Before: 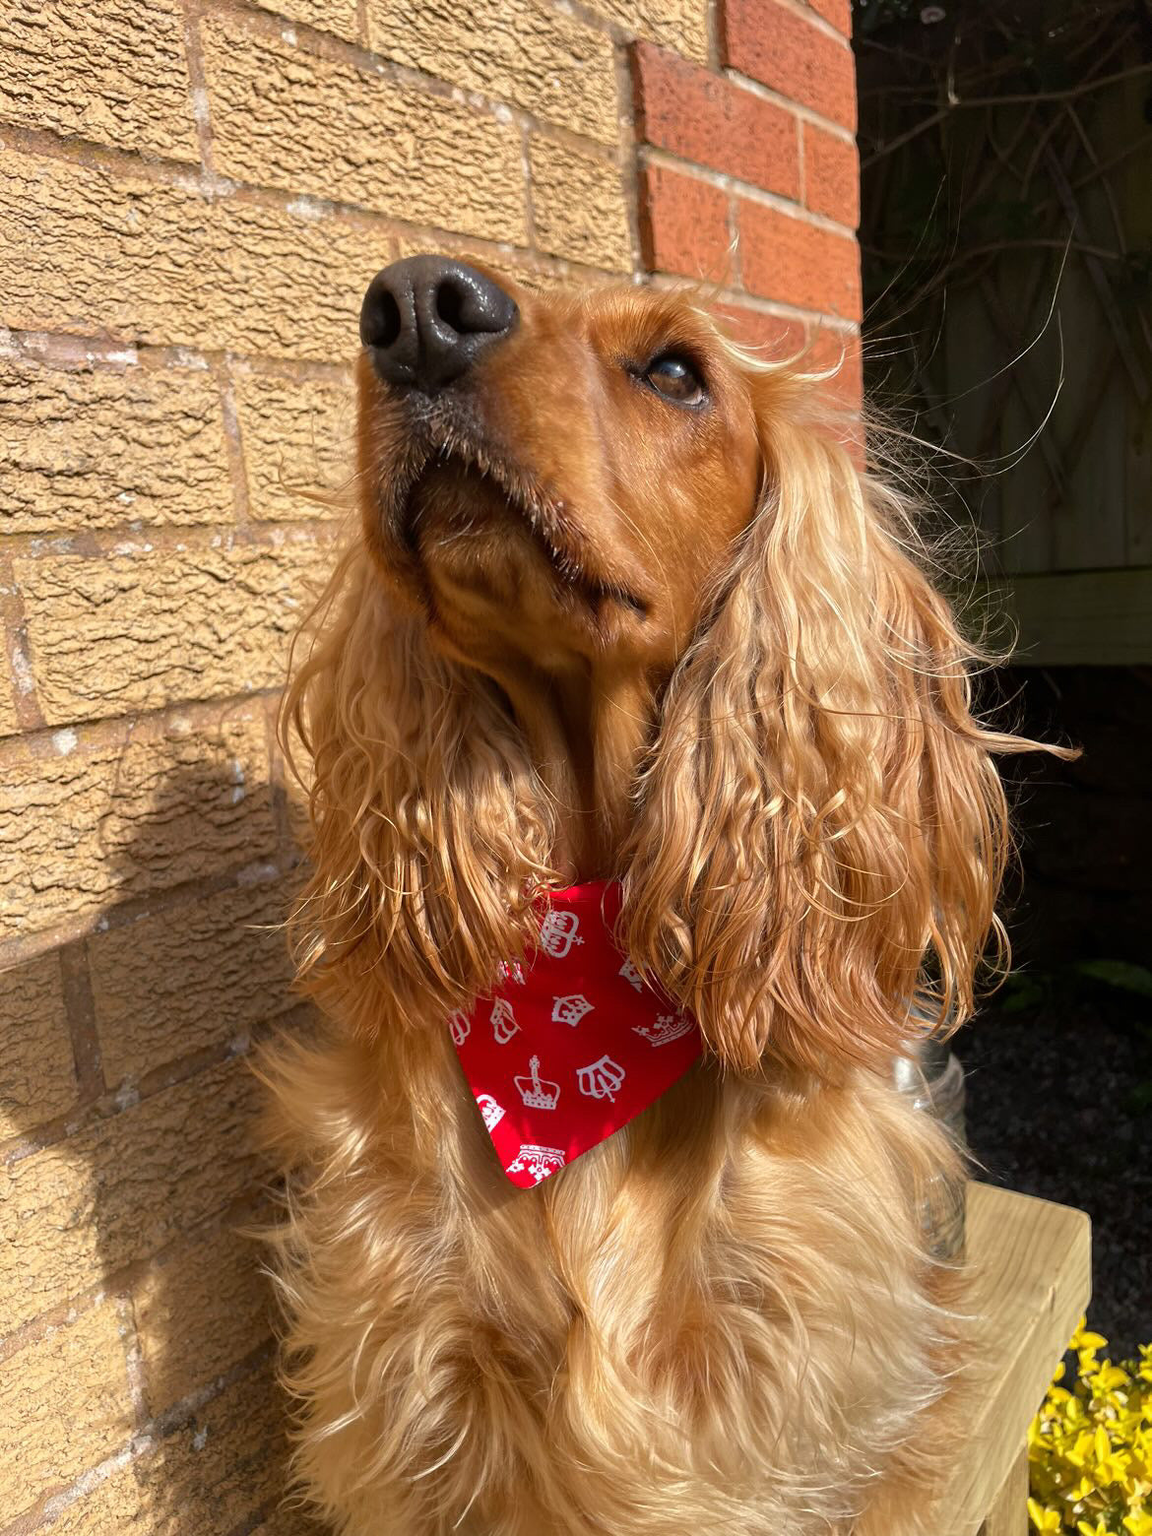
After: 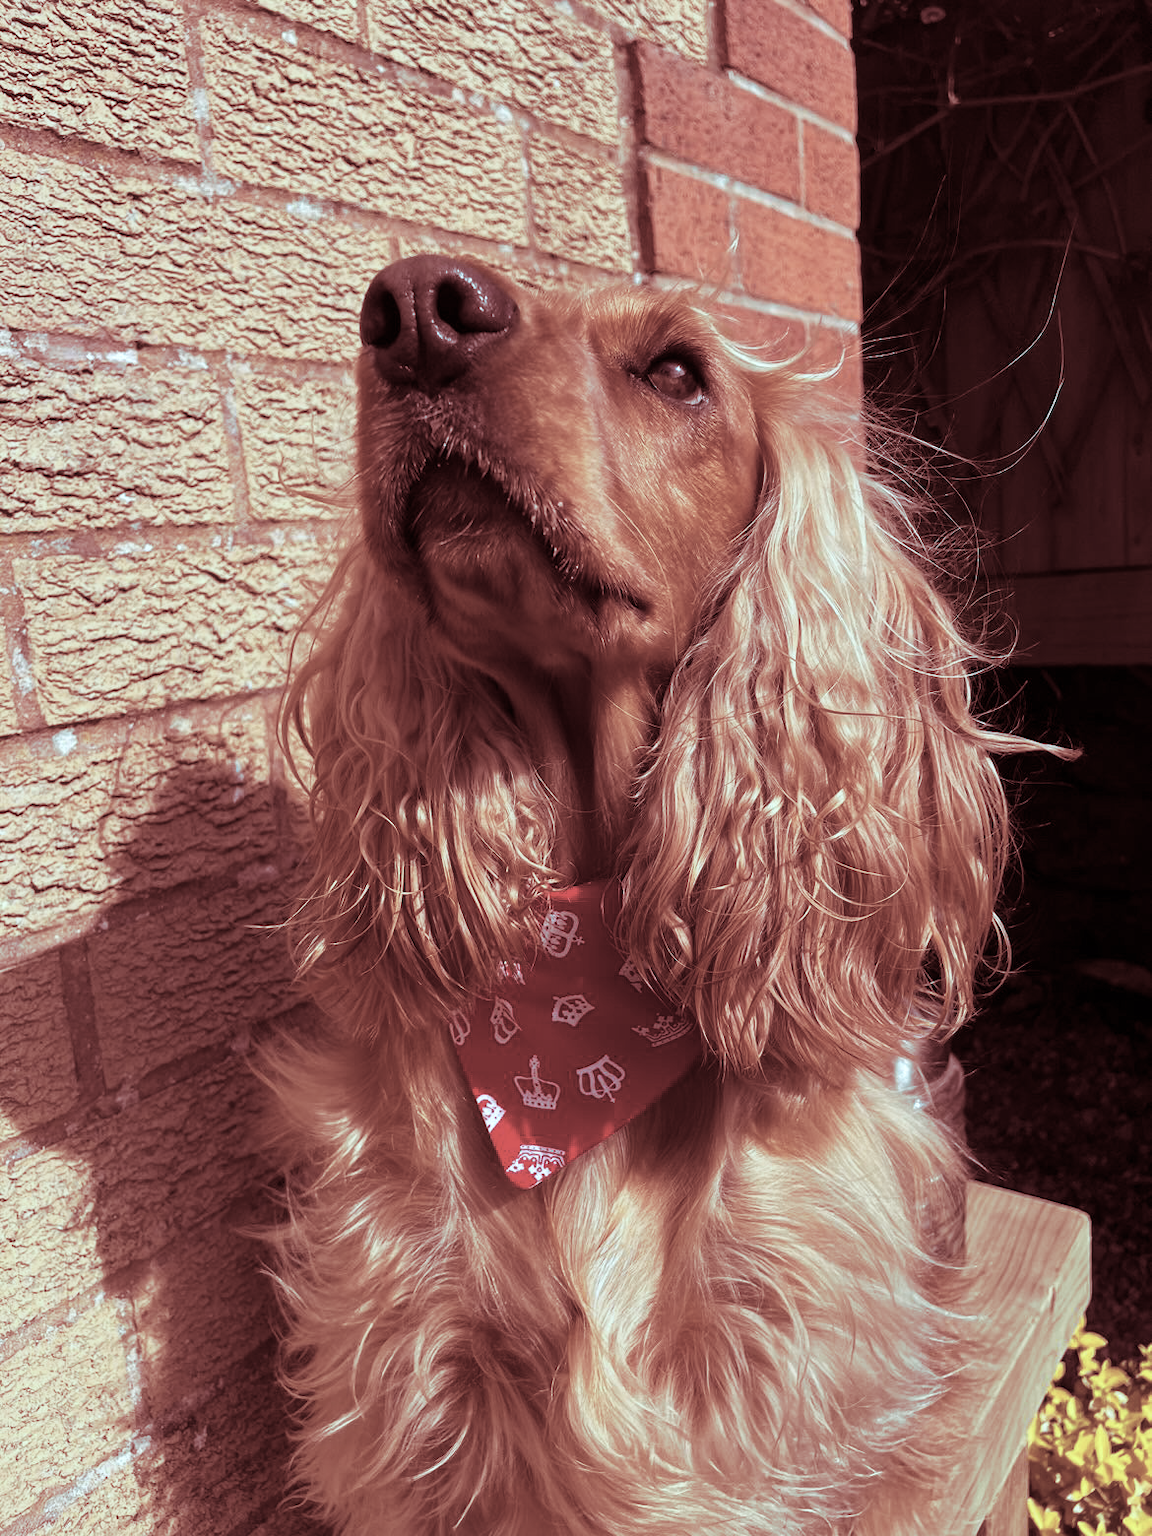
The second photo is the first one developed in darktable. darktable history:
split-toning: highlights › saturation 0, balance -61.83
color correction: highlights a* -12.64, highlights b* -18.1, saturation 0.7
